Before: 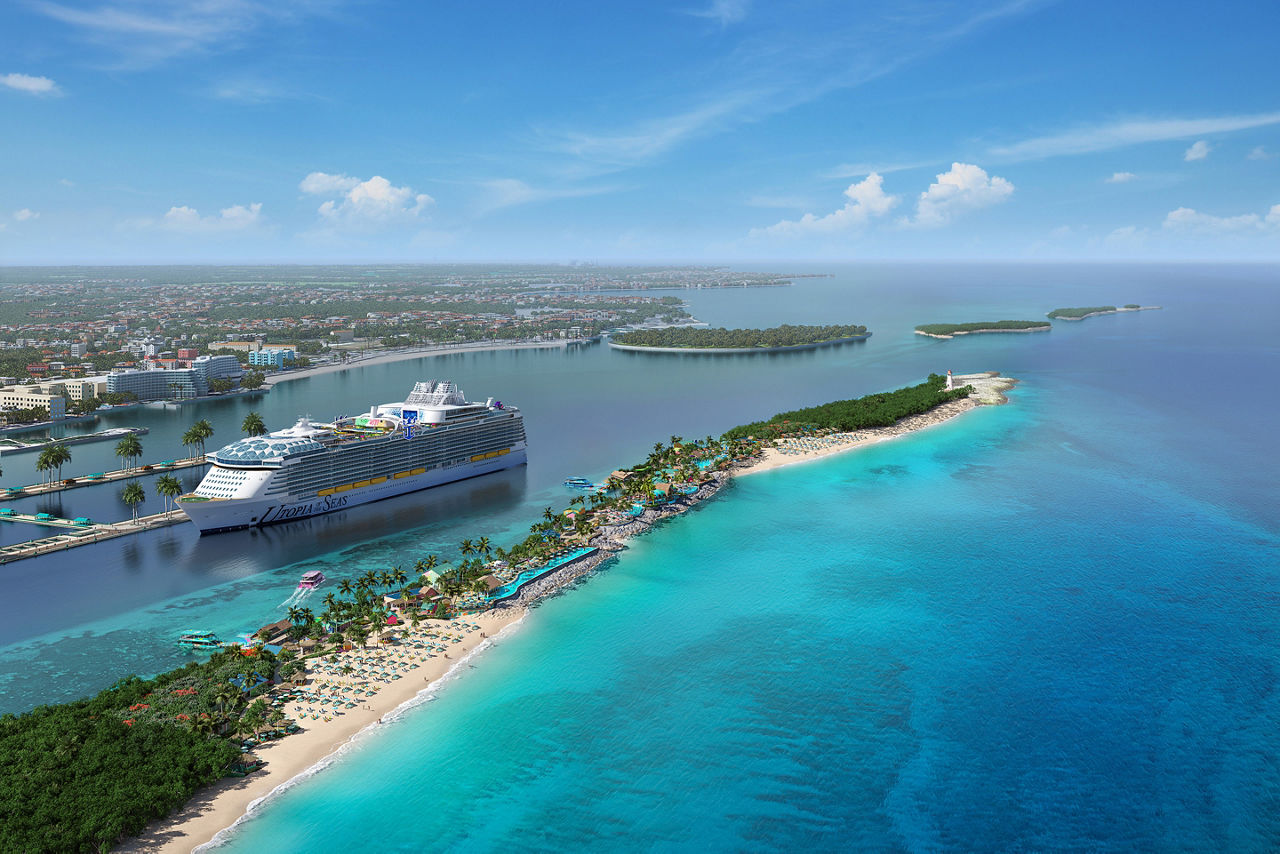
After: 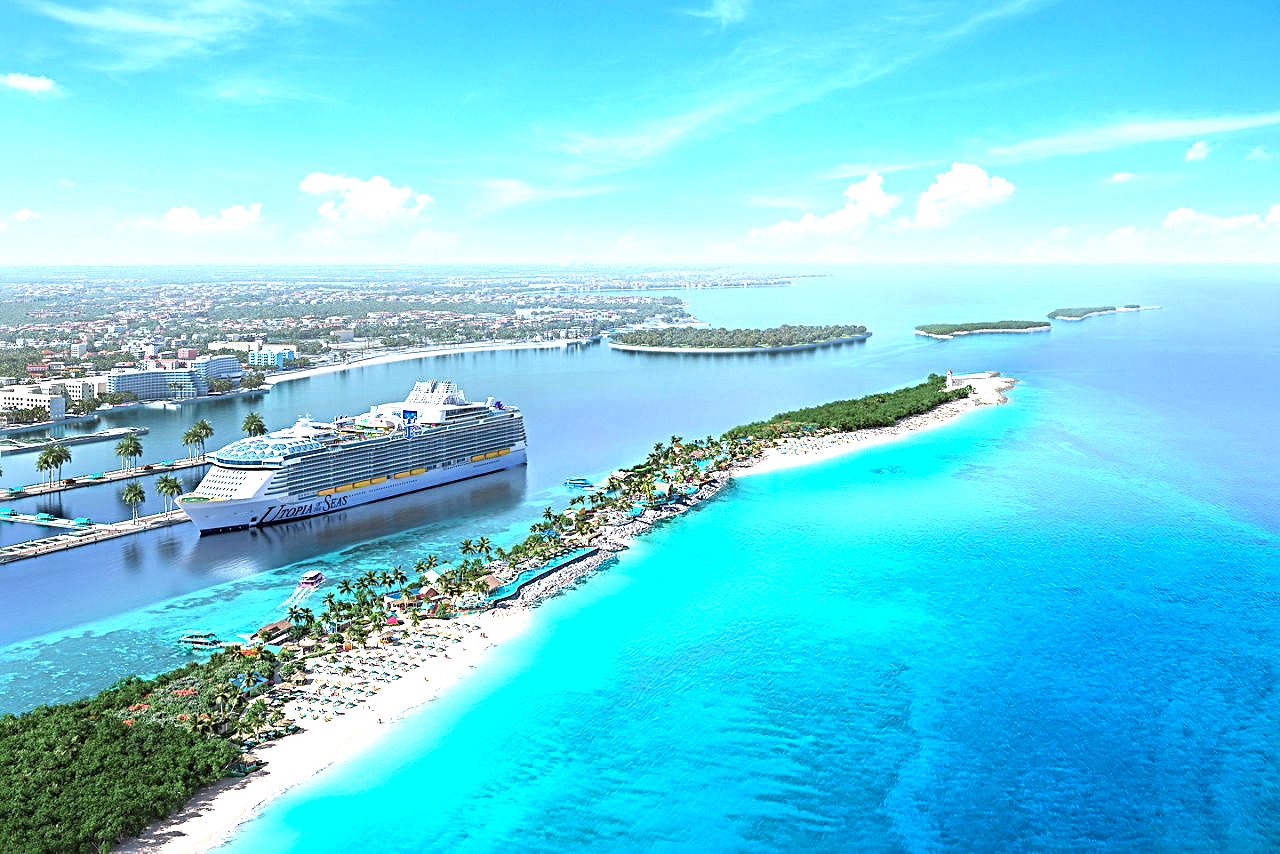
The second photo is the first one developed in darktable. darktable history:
sharpen: radius 3.988
exposure: black level correction 0, exposure 1.39 EV, compensate highlight preservation false
color correction: highlights a* -0.646, highlights b* -8.7
